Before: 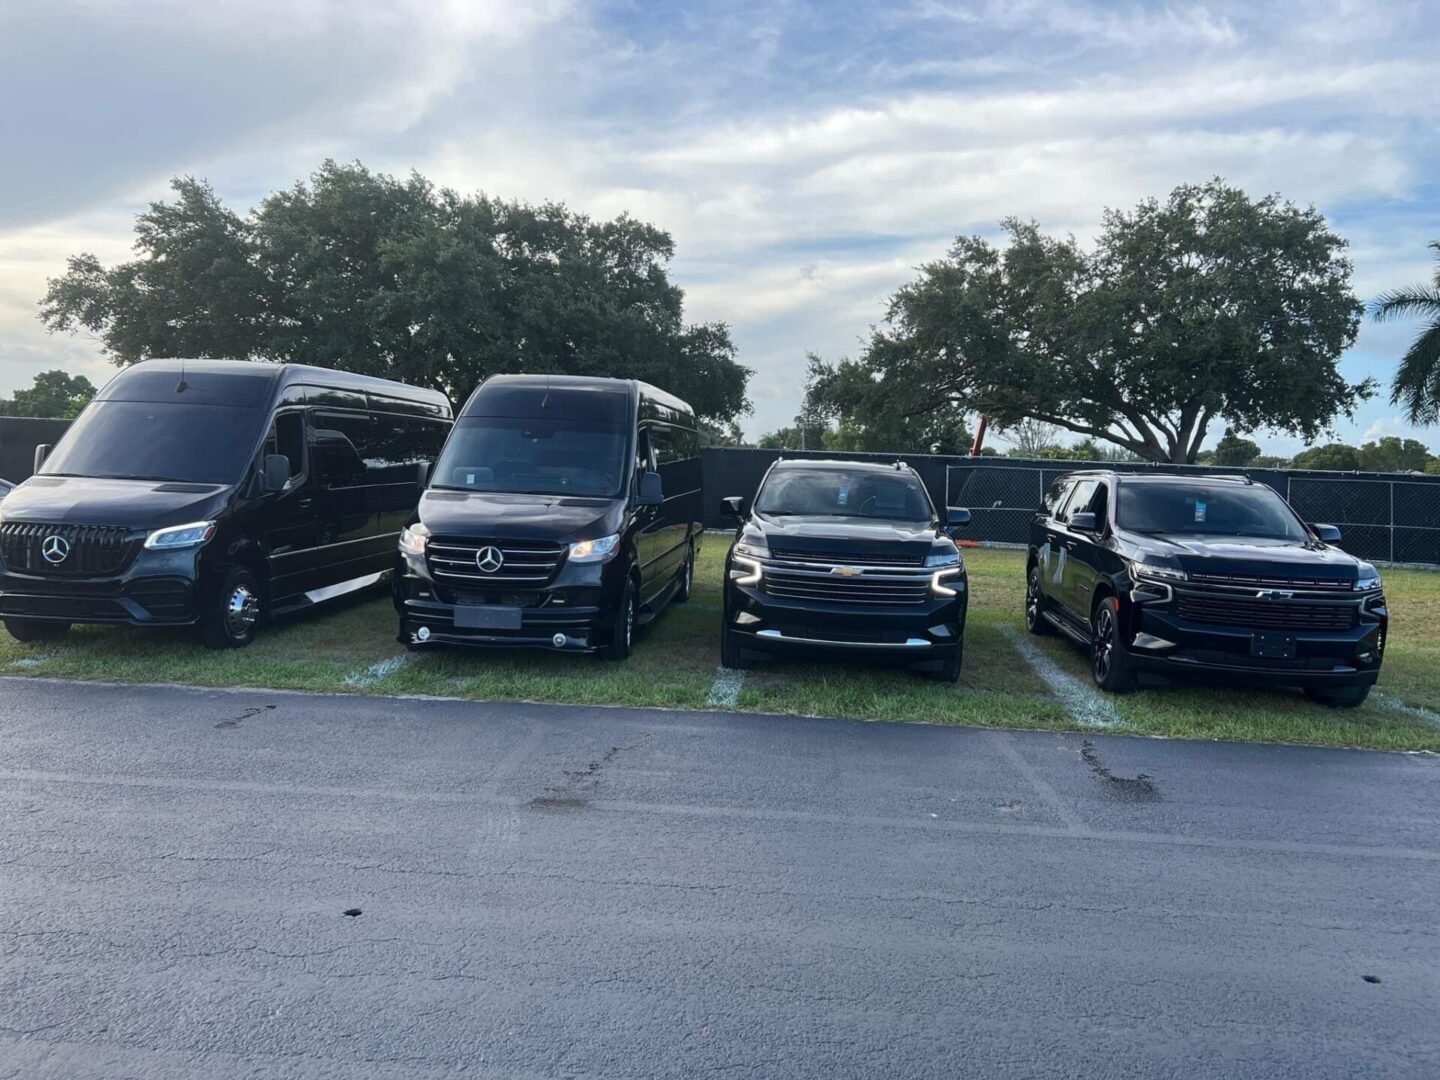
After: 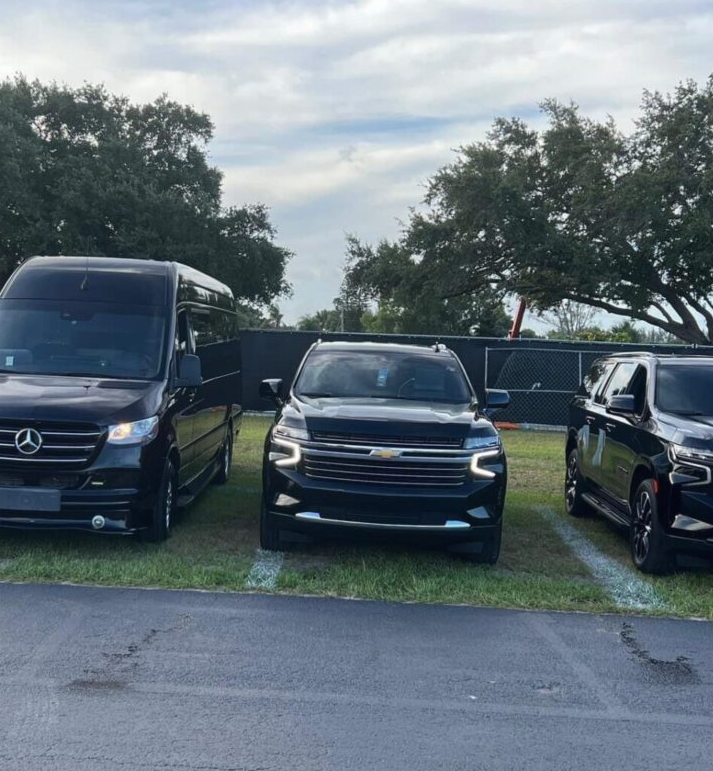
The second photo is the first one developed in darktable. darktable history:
local contrast: mode bilateral grid, contrast 100, coarseness 100, detail 91%, midtone range 0.2
crop: left 32.075%, top 10.976%, right 18.355%, bottom 17.596%
